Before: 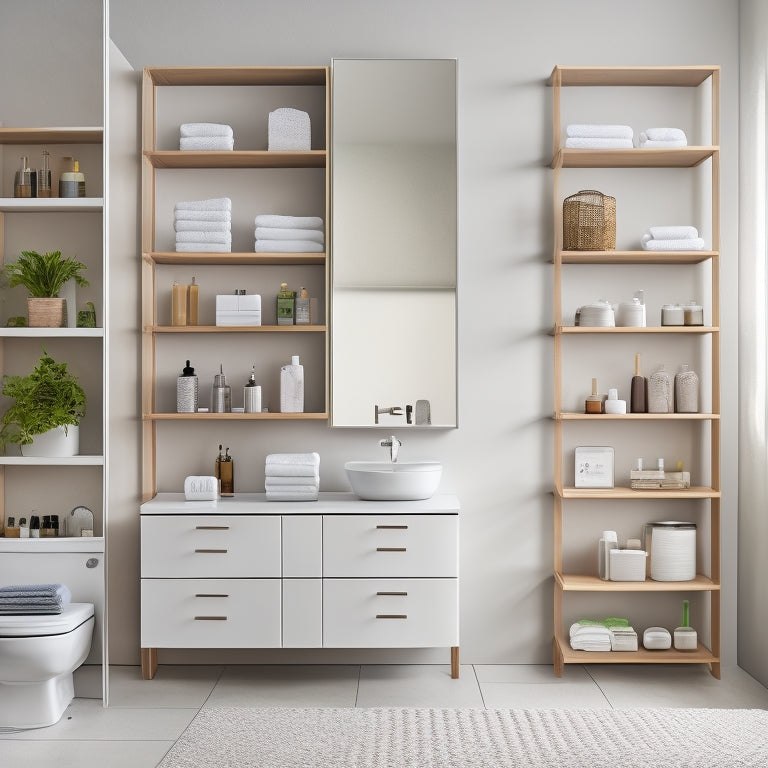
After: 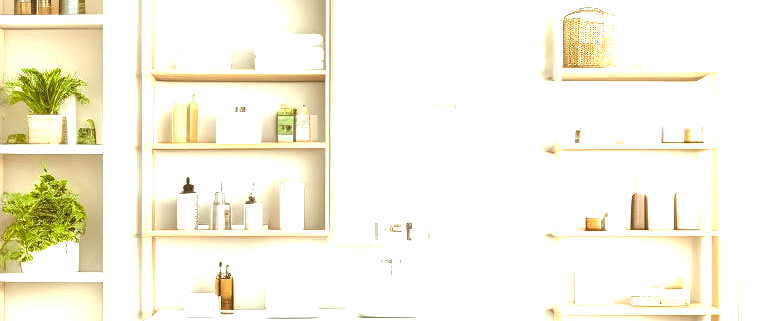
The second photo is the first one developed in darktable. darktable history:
color correction: highlights a* -5.94, highlights b* 9.48, shadows a* 10.12, shadows b* 23.94
exposure: exposure 2.207 EV, compensate highlight preservation false
local contrast: on, module defaults
crop and rotate: top 23.84%, bottom 34.294%
